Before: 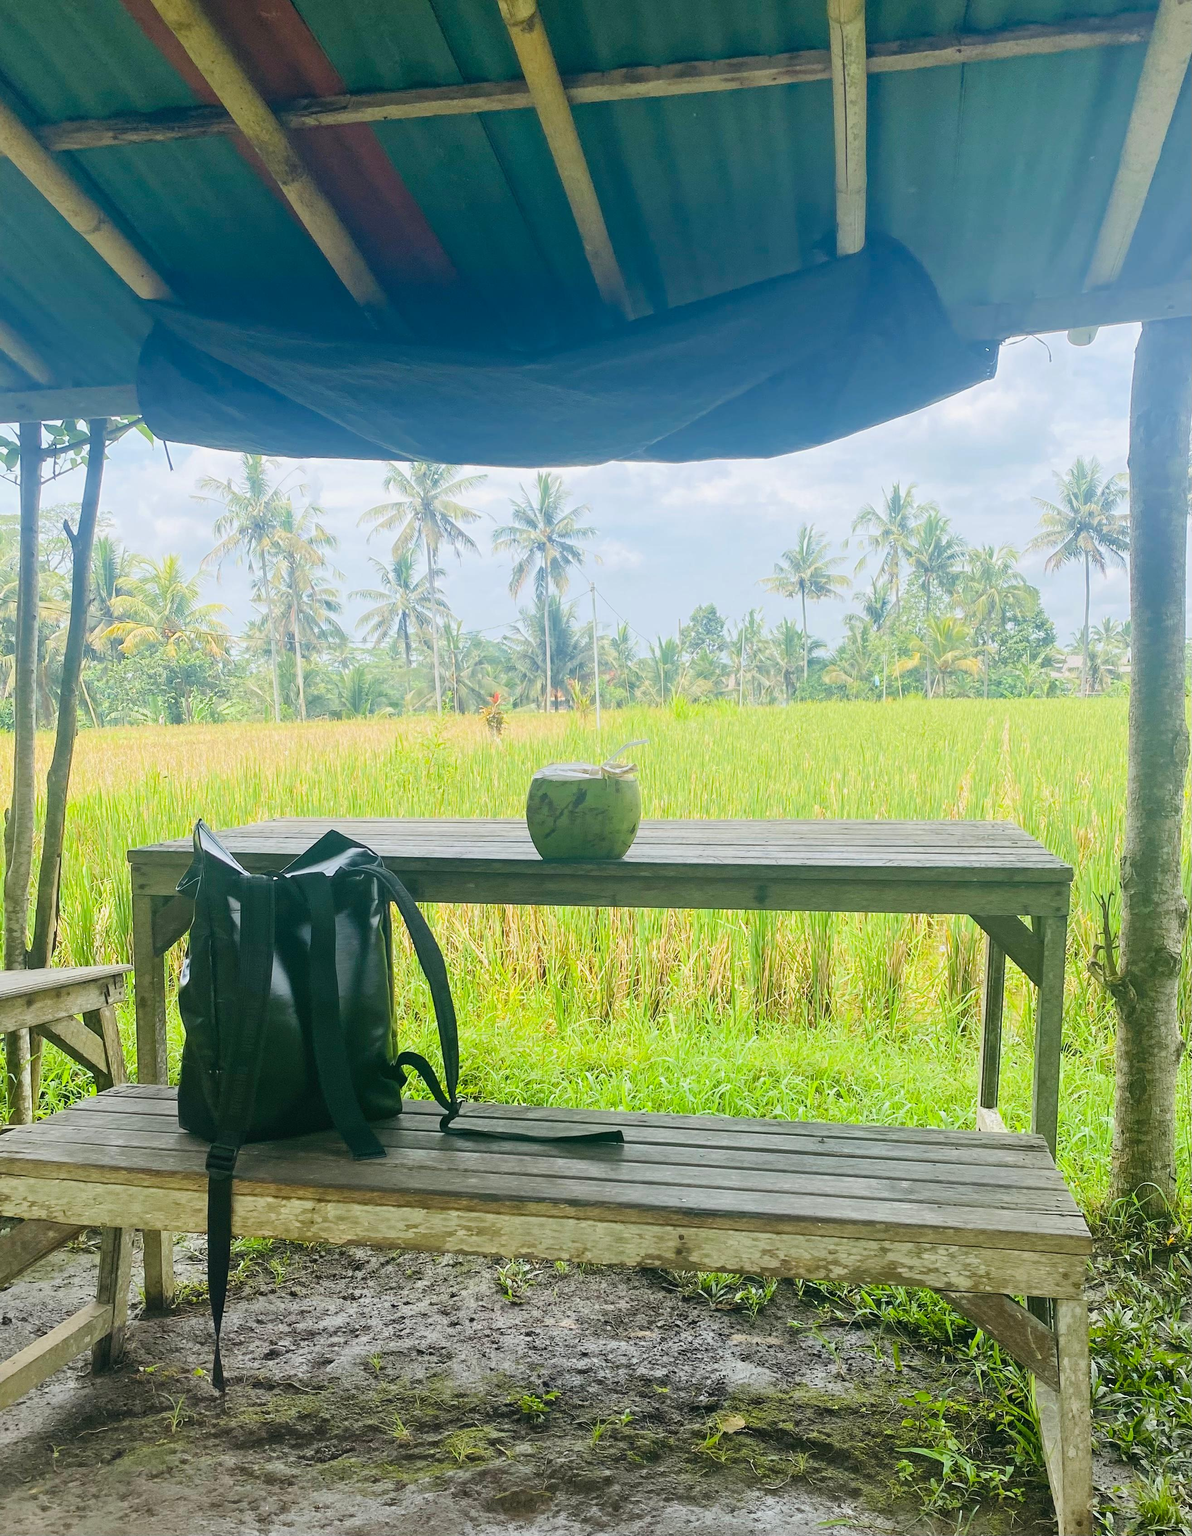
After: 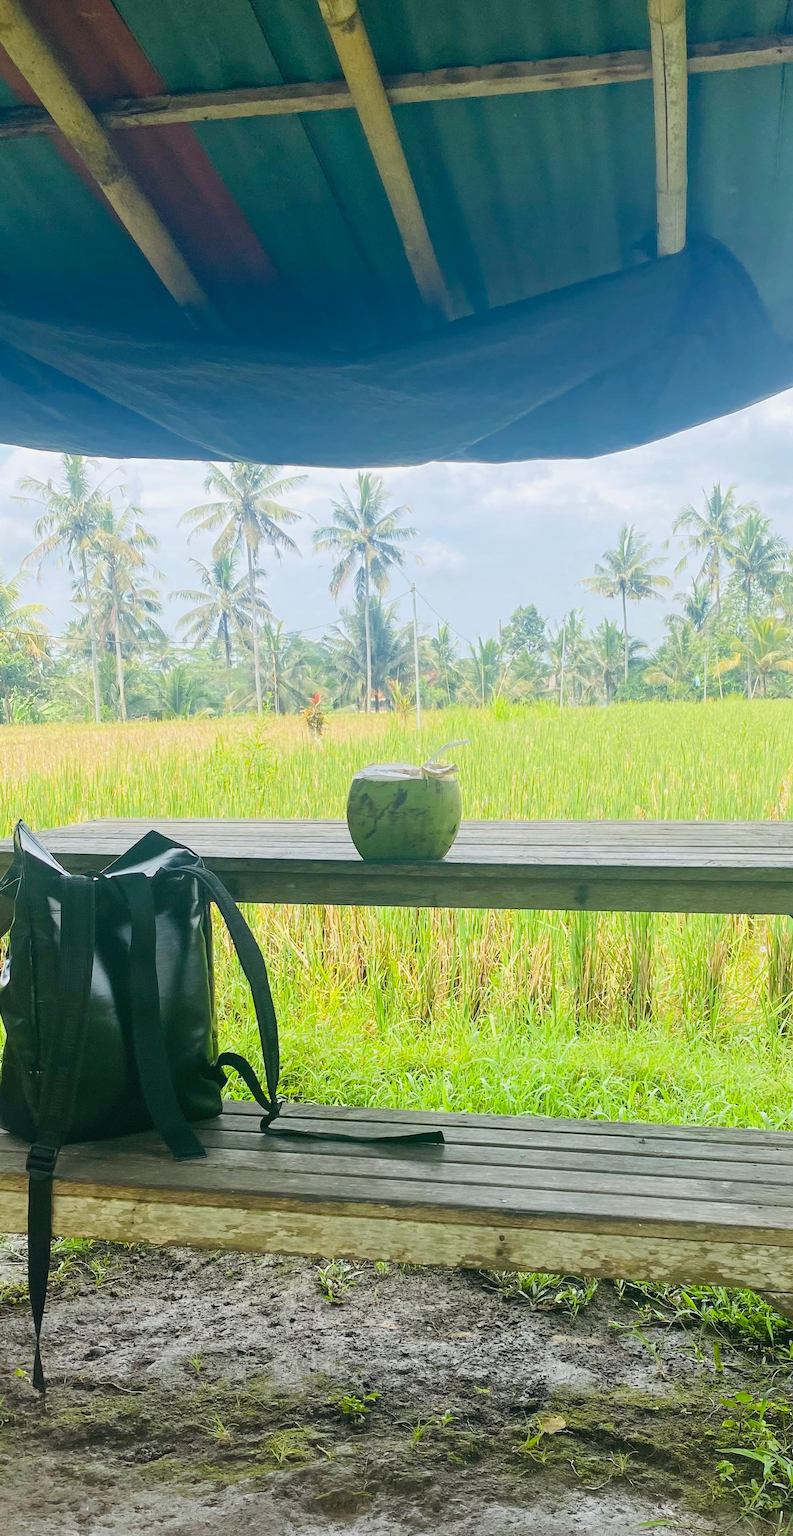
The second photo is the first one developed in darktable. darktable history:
crop and rotate: left 15.115%, right 18.355%
